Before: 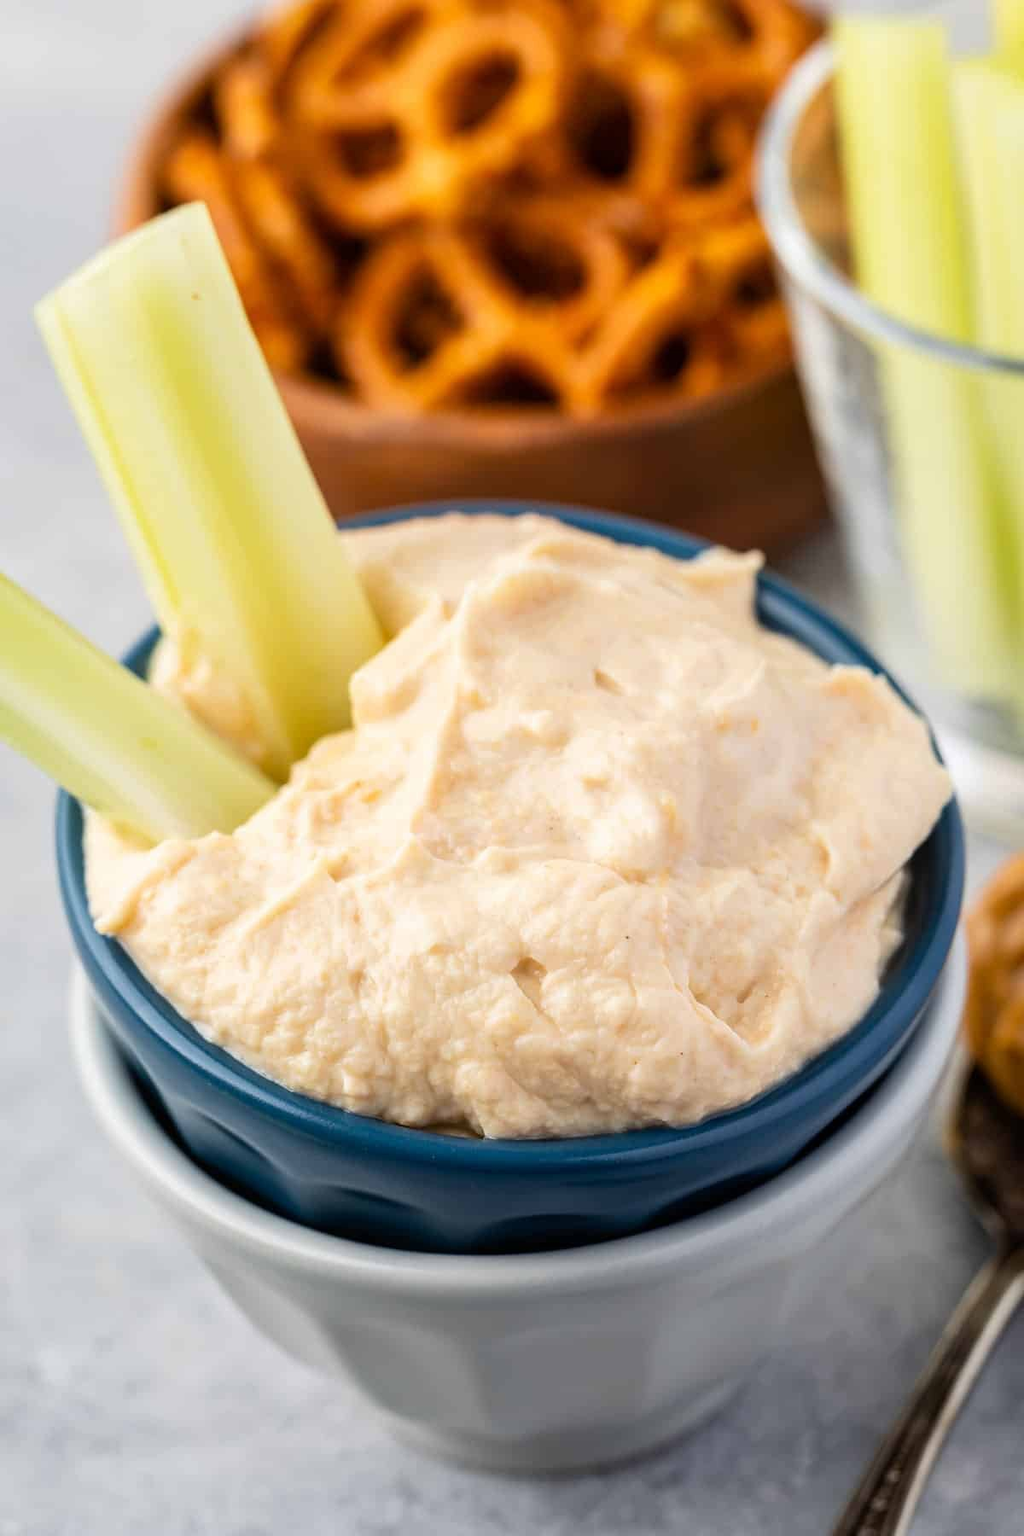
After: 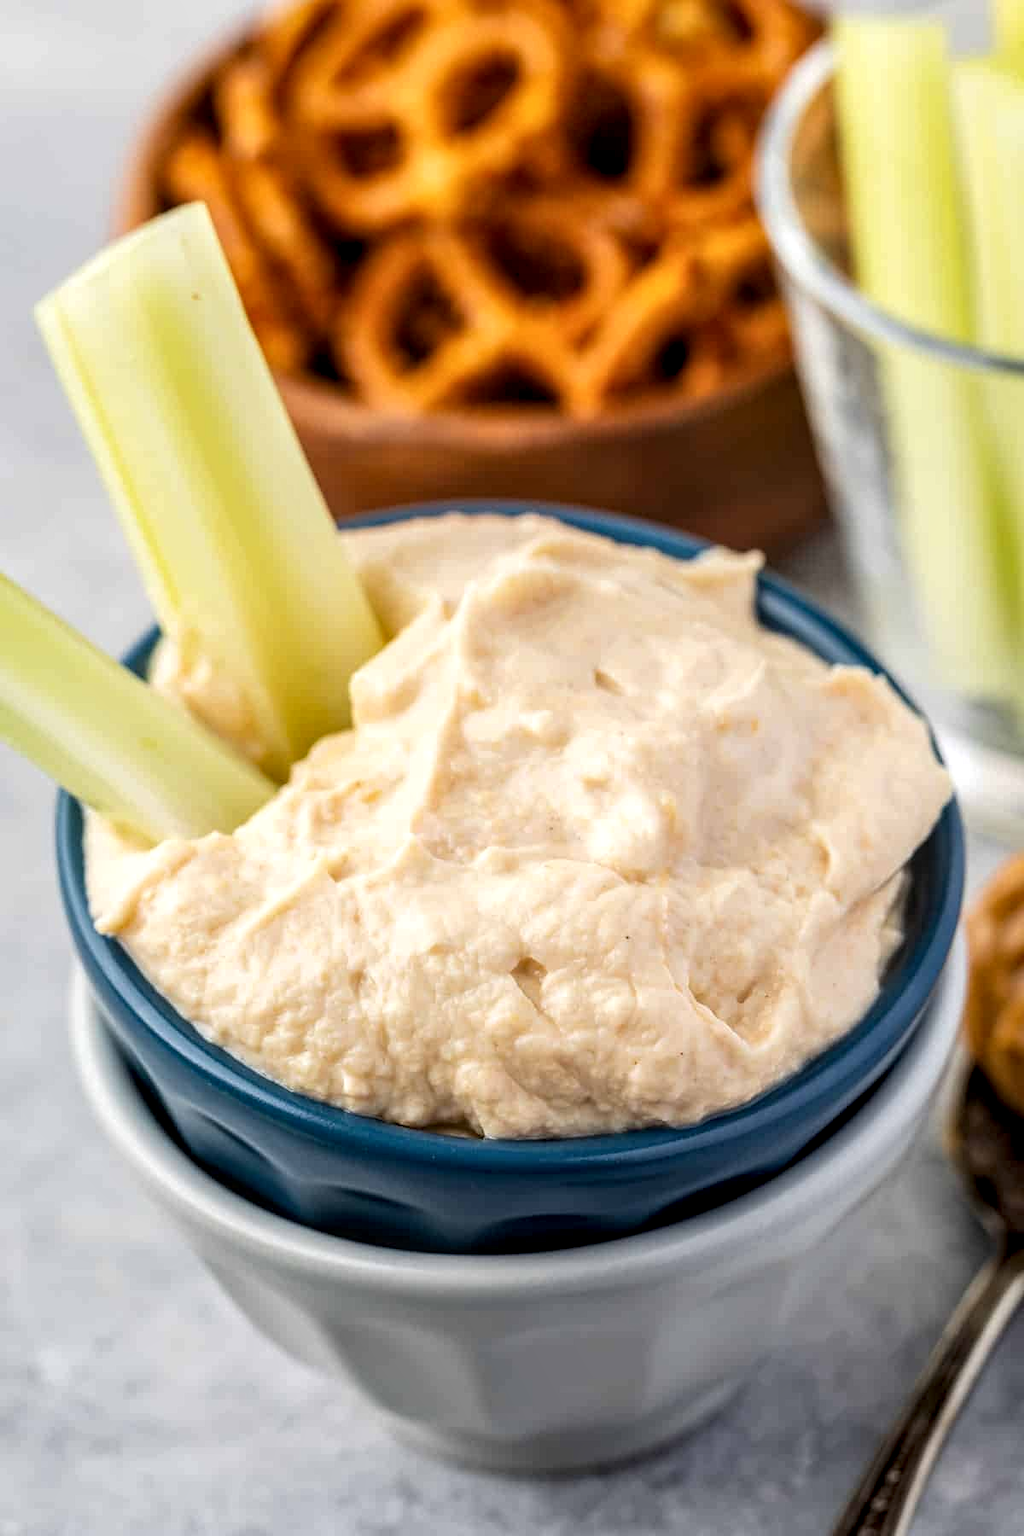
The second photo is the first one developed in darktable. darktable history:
local contrast: highlights 62%, detail 143%, midtone range 0.433
